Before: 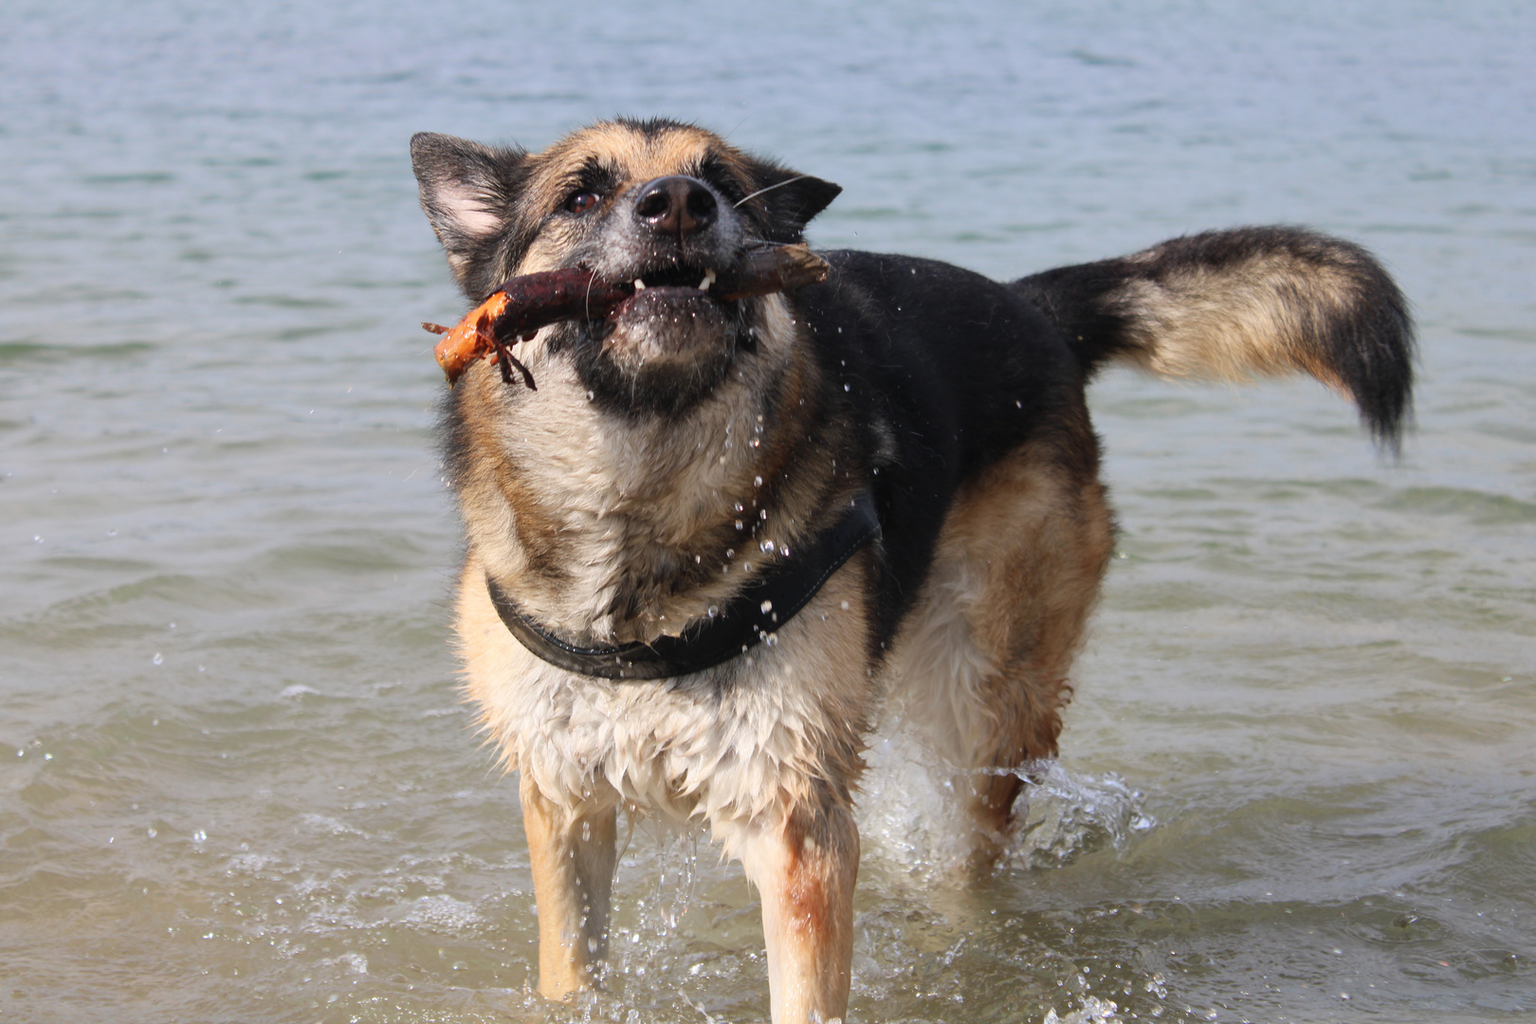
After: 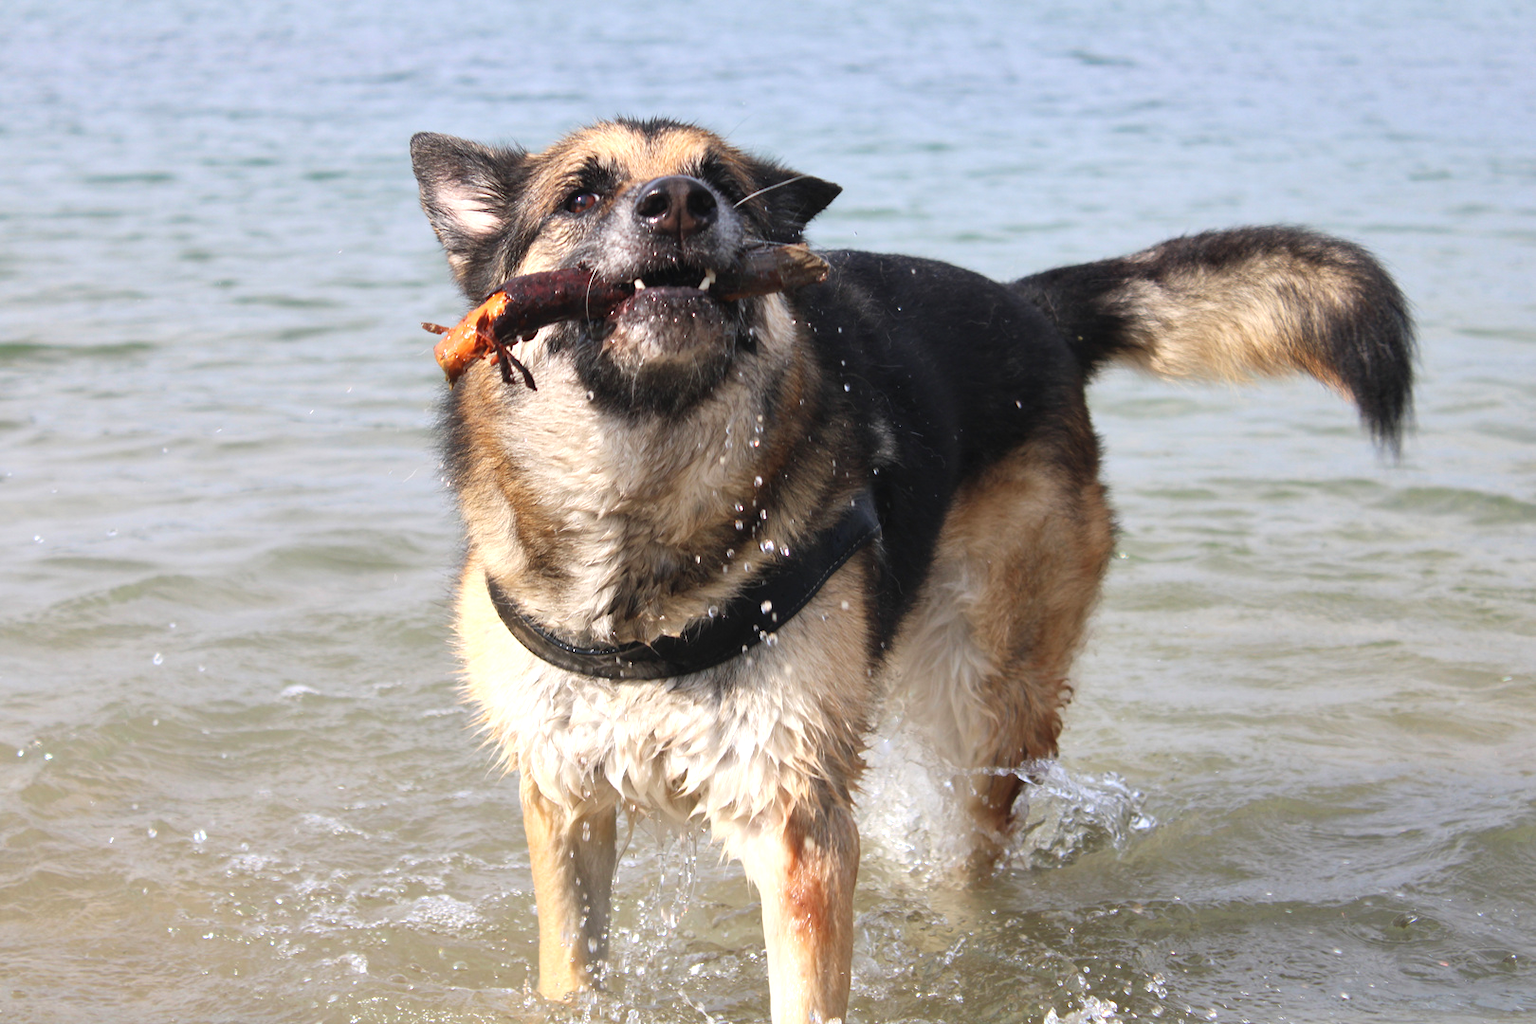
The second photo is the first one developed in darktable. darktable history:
exposure: black level correction 0, exposure 0.5 EV, compensate highlight preservation false
shadows and highlights: shadows 37.27, highlights -28.18, soften with gaussian
